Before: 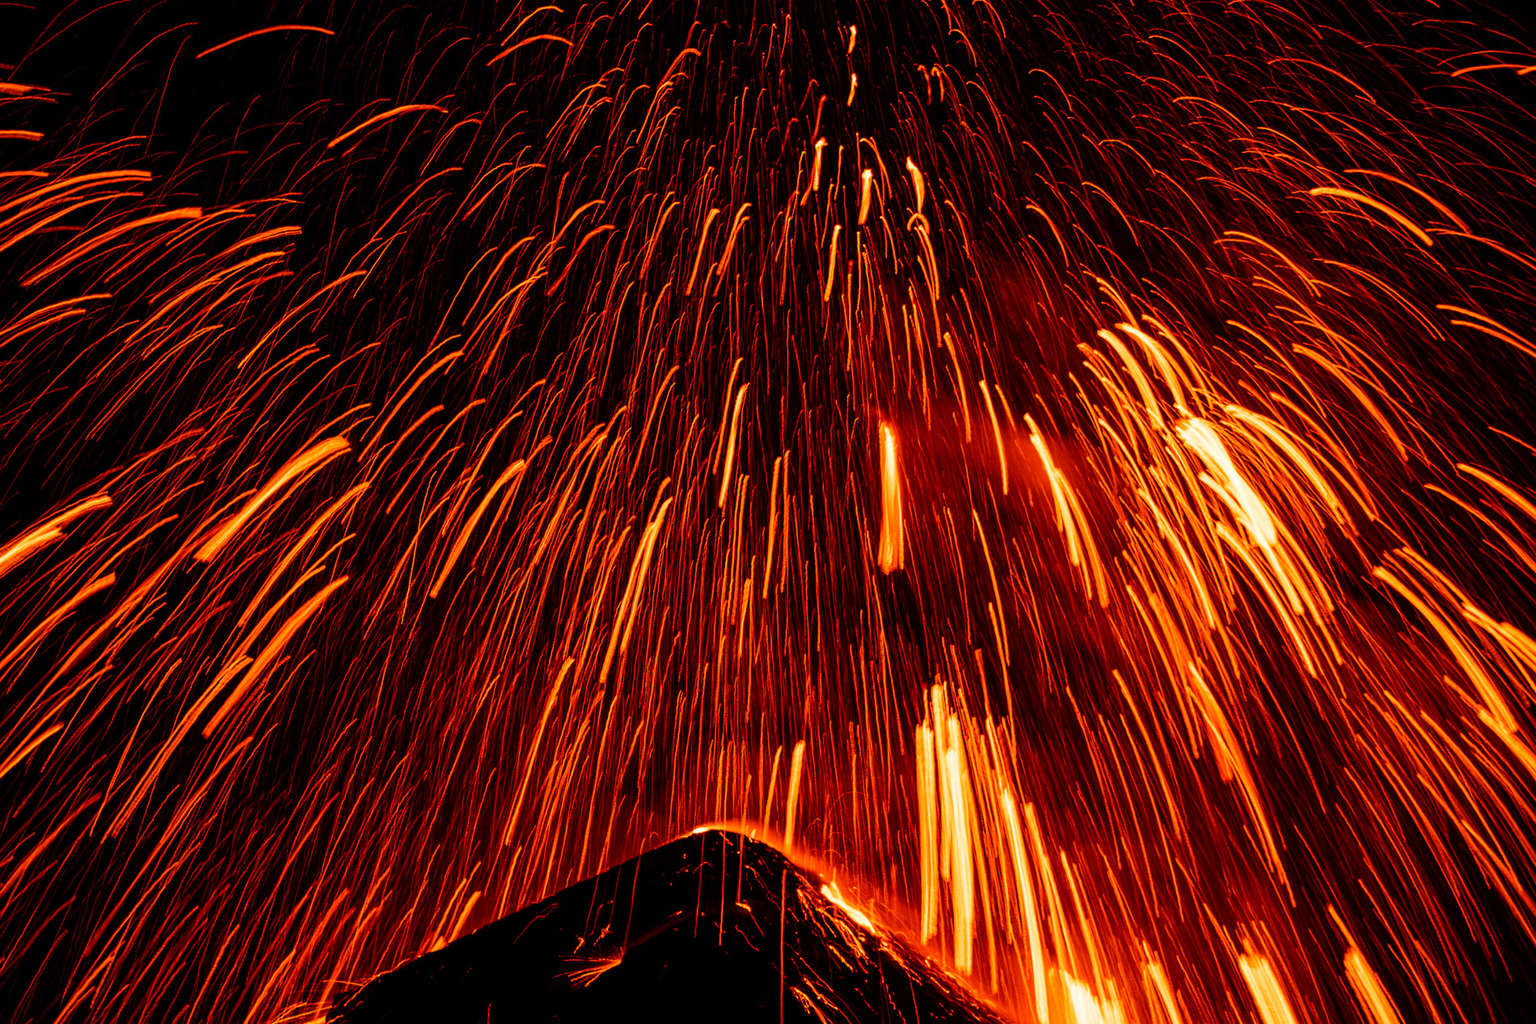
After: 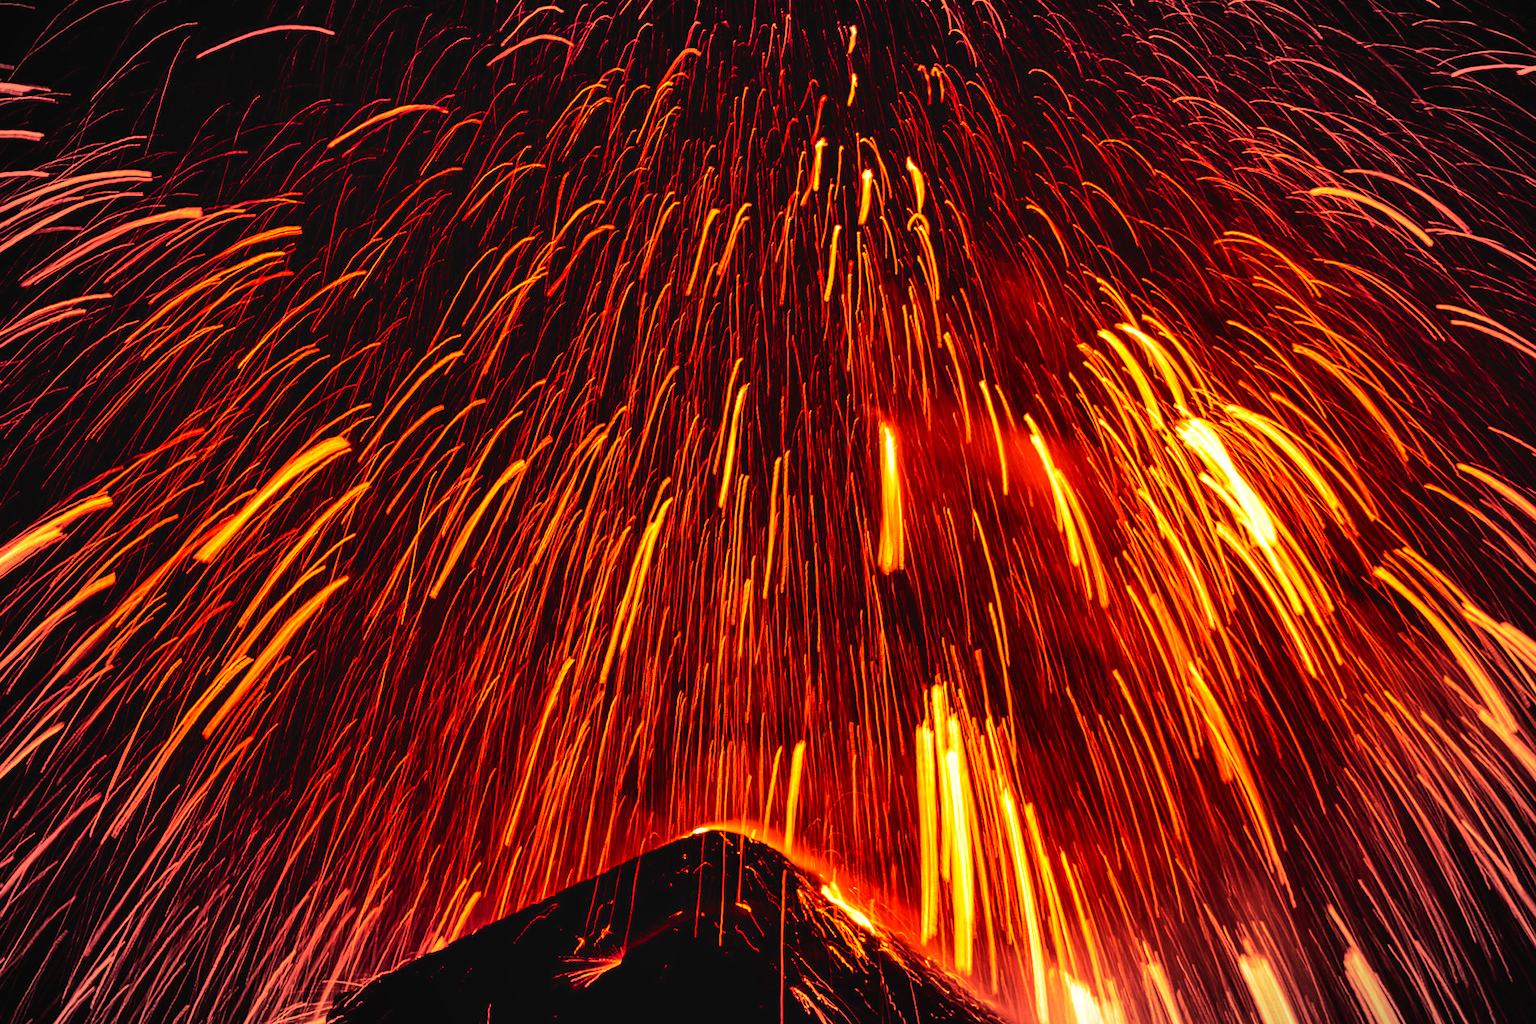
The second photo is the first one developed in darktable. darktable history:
color balance rgb: linear chroma grading › global chroma 15%, perceptual saturation grading › global saturation 30%
vignetting: fall-off radius 60%, automatic ratio true
exposure: black level correction -0.002, exposure 0.54 EV, compensate highlight preservation false
shadows and highlights: soften with gaussian
